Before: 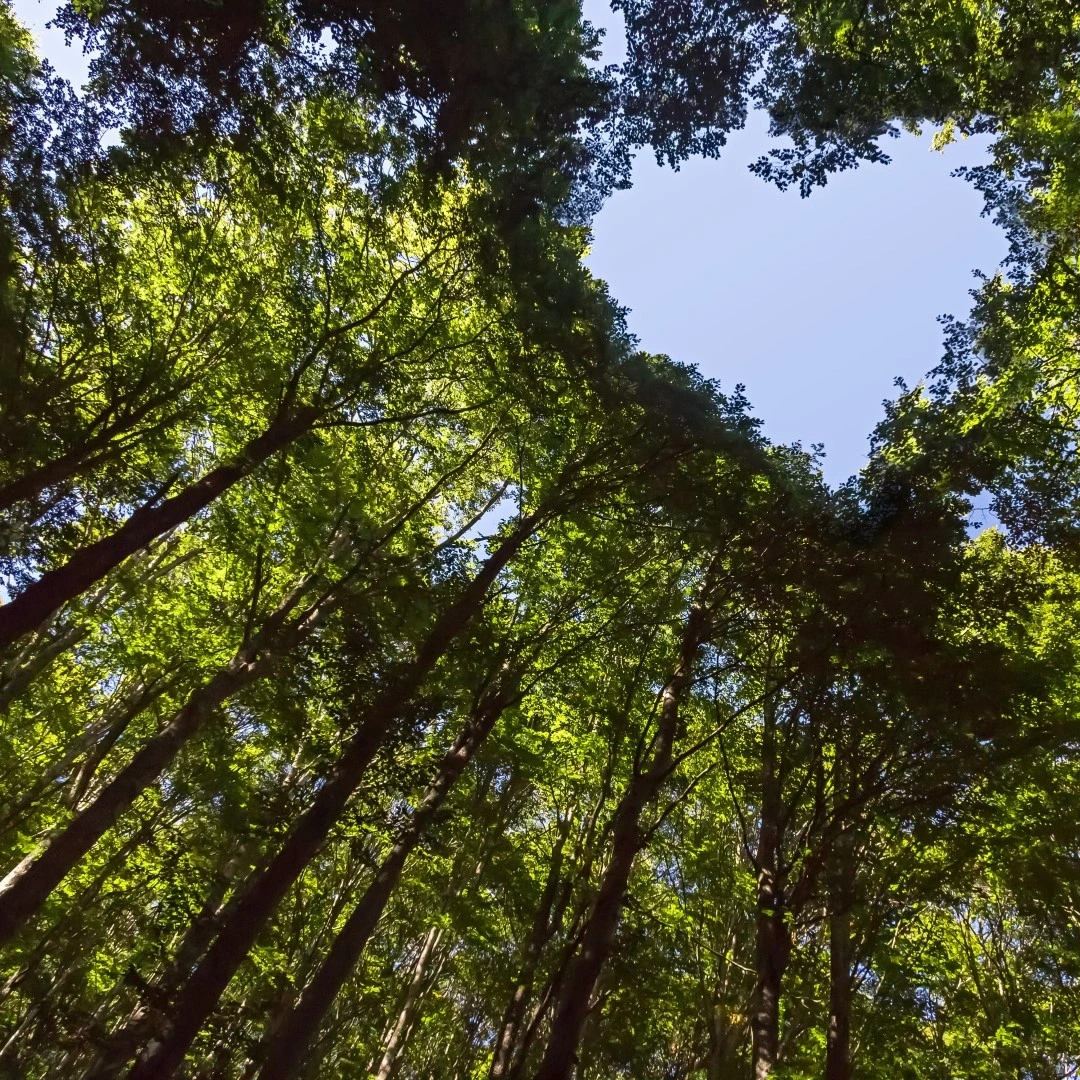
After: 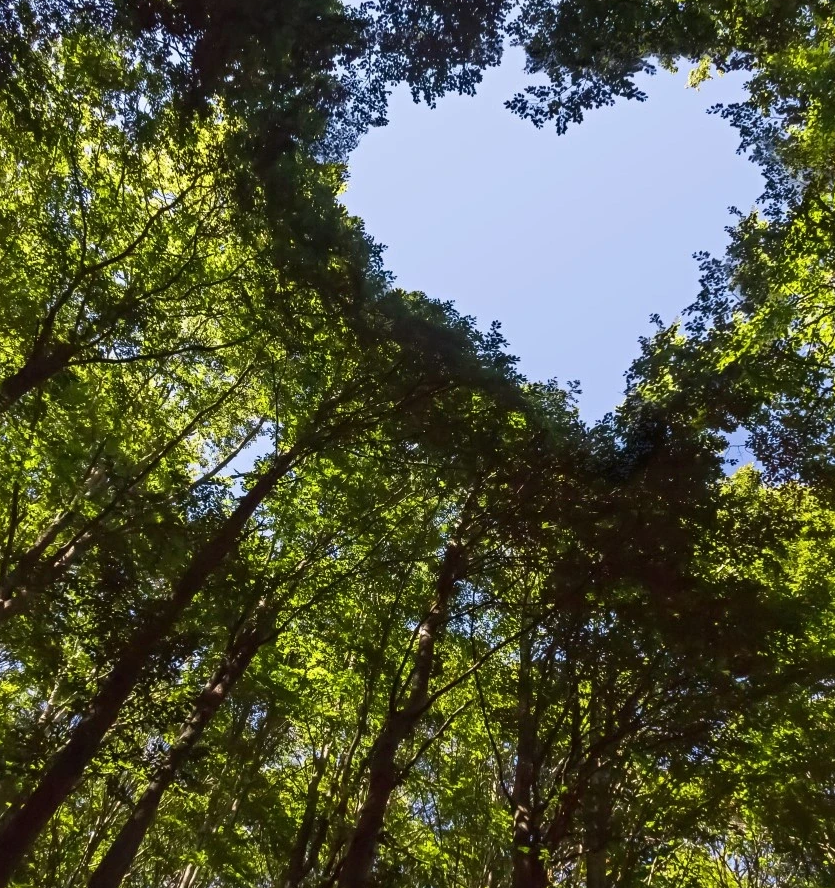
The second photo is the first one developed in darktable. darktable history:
crop: left 22.619%, top 5.908%, bottom 11.799%
